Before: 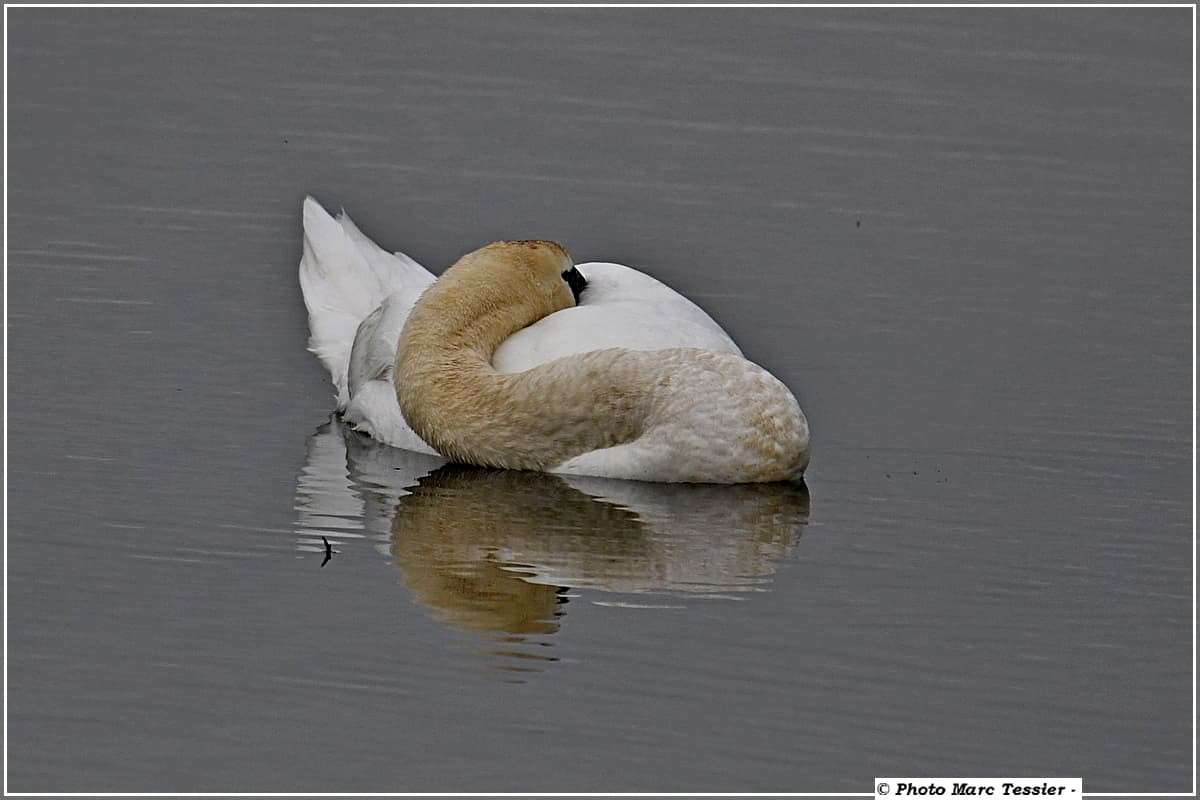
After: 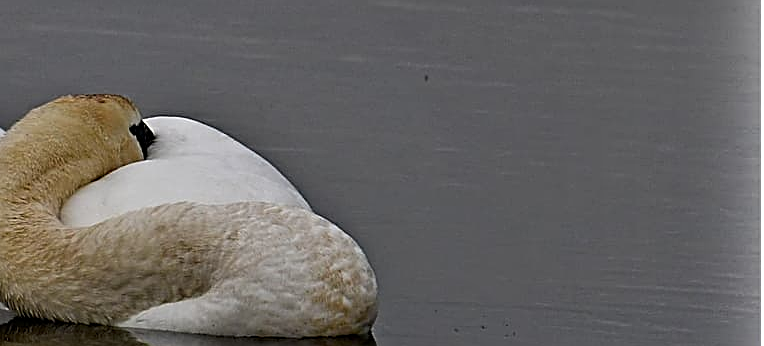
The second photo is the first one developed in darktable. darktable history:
crop: left 36.005%, top 18.293%, right 0.31%, bottom 38.444%
shadows and highlights: shadows -54.3, highlights 86.09, soften with gaussian
sharpen: on, module defaults
